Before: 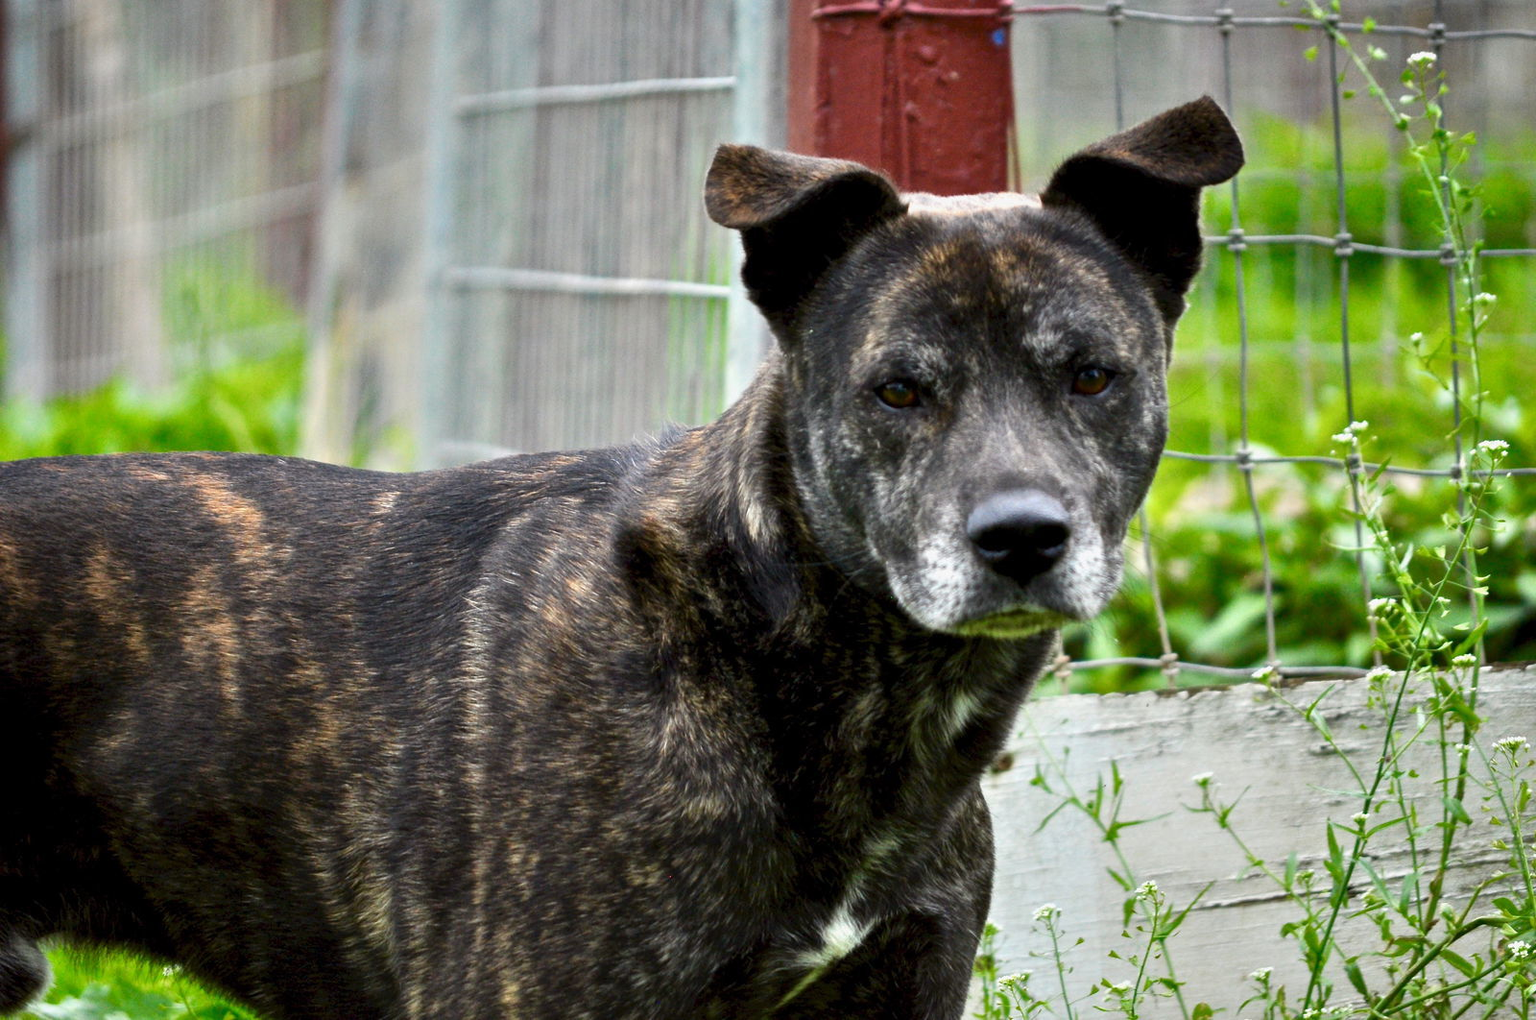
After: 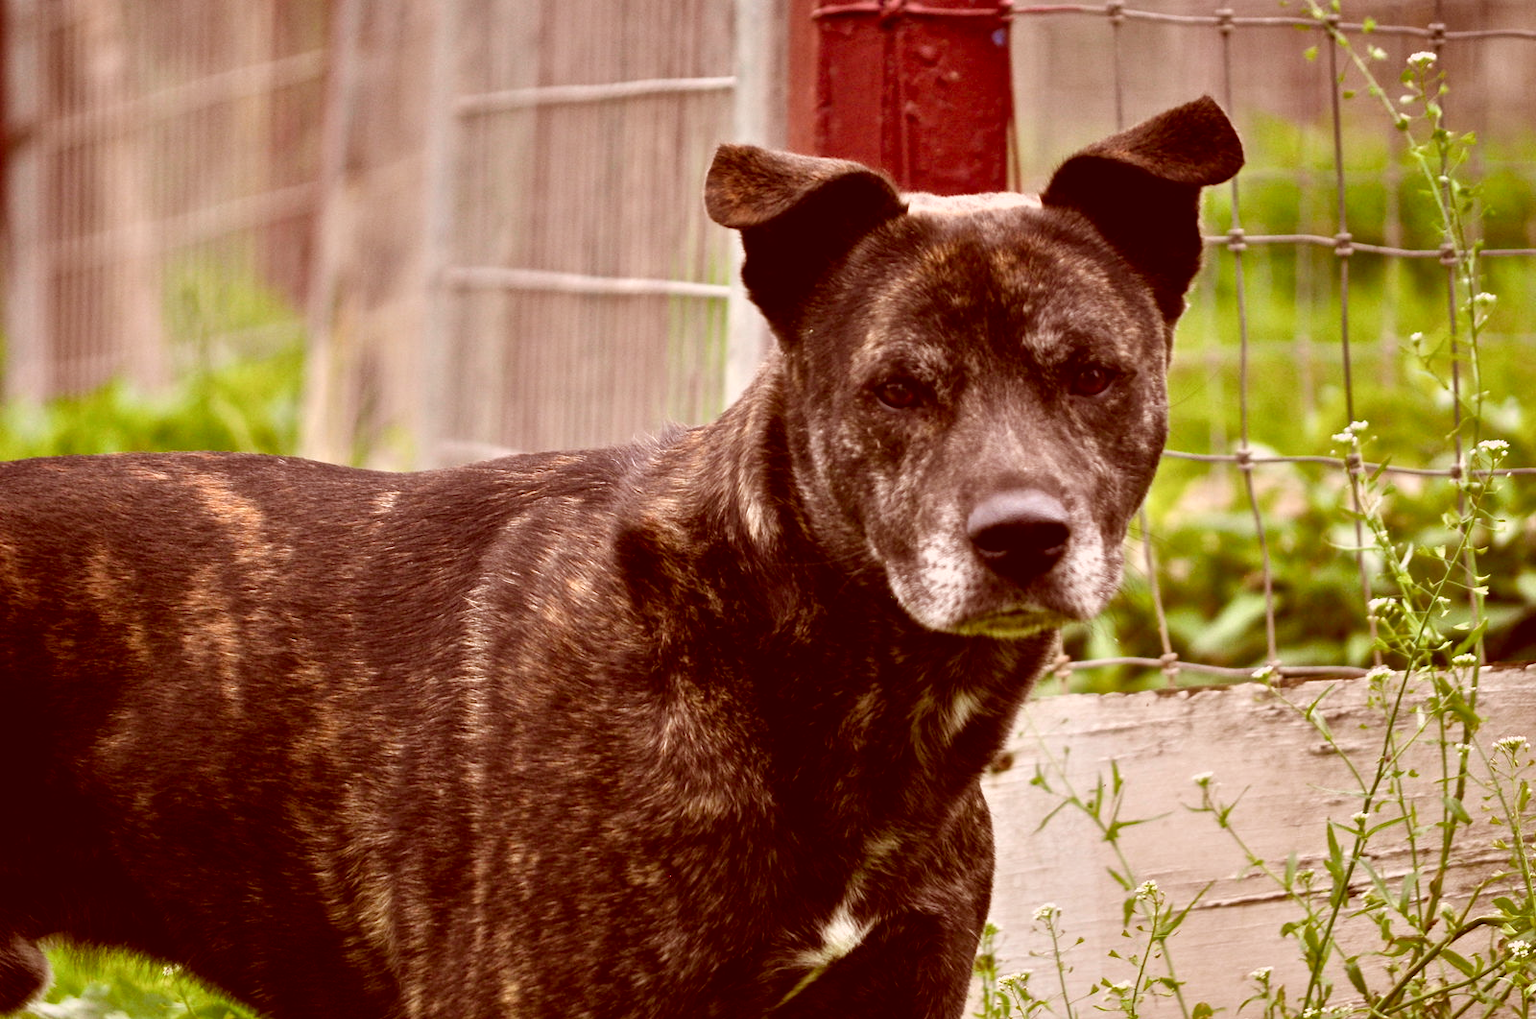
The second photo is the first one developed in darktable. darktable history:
color correction: highlights a* 9.5, highlights b* 9.04, shadows a* 39.42, shadows b* 39.32, saturation 0.795
